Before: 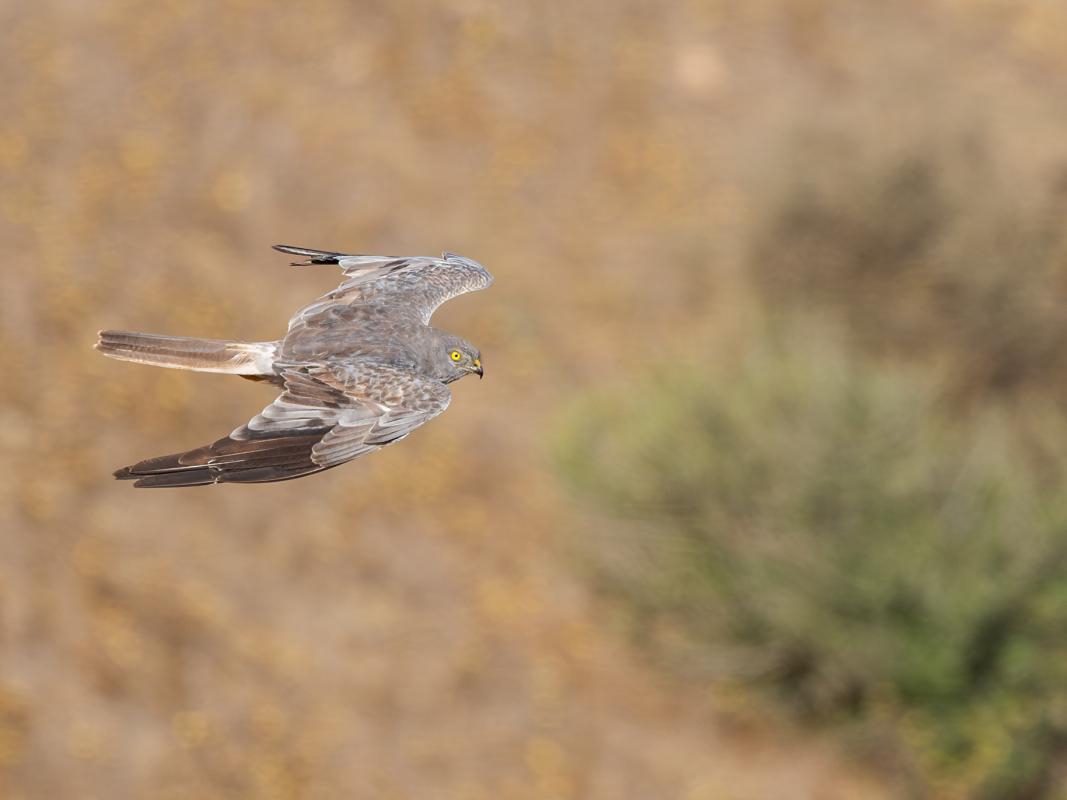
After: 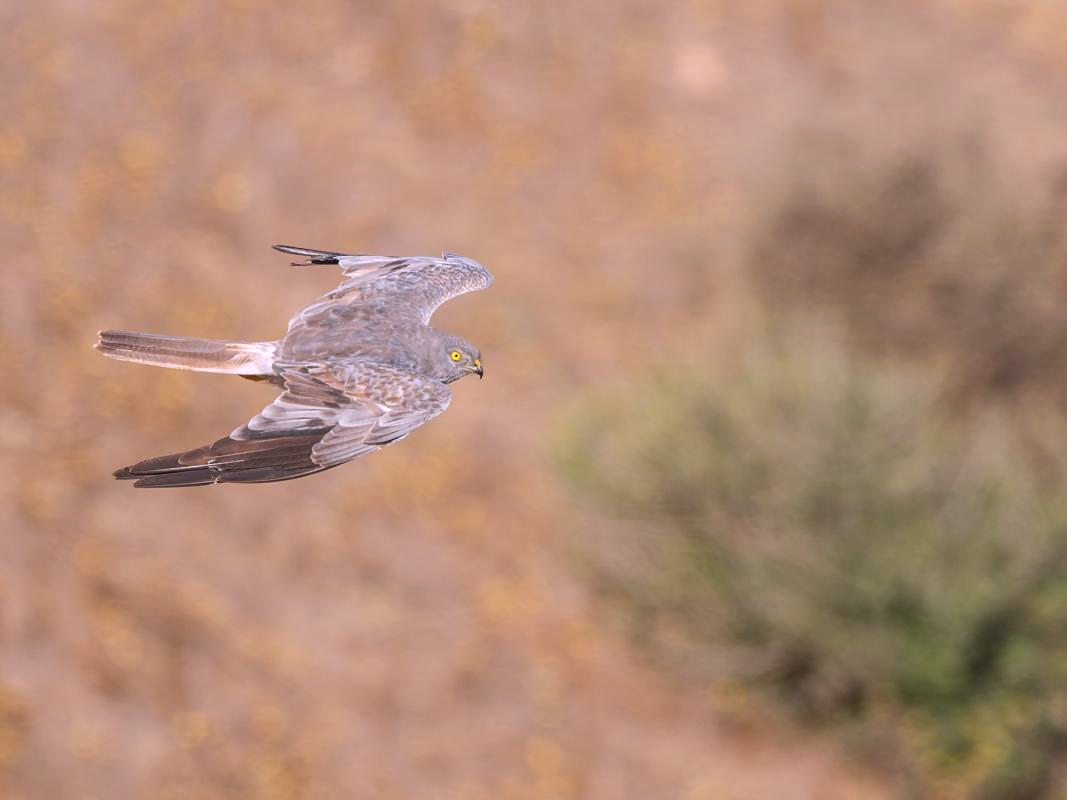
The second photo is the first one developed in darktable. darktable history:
white balance: red 1.066, blue 1.119
bloom: threshold 82.5%, strength 16.25%
